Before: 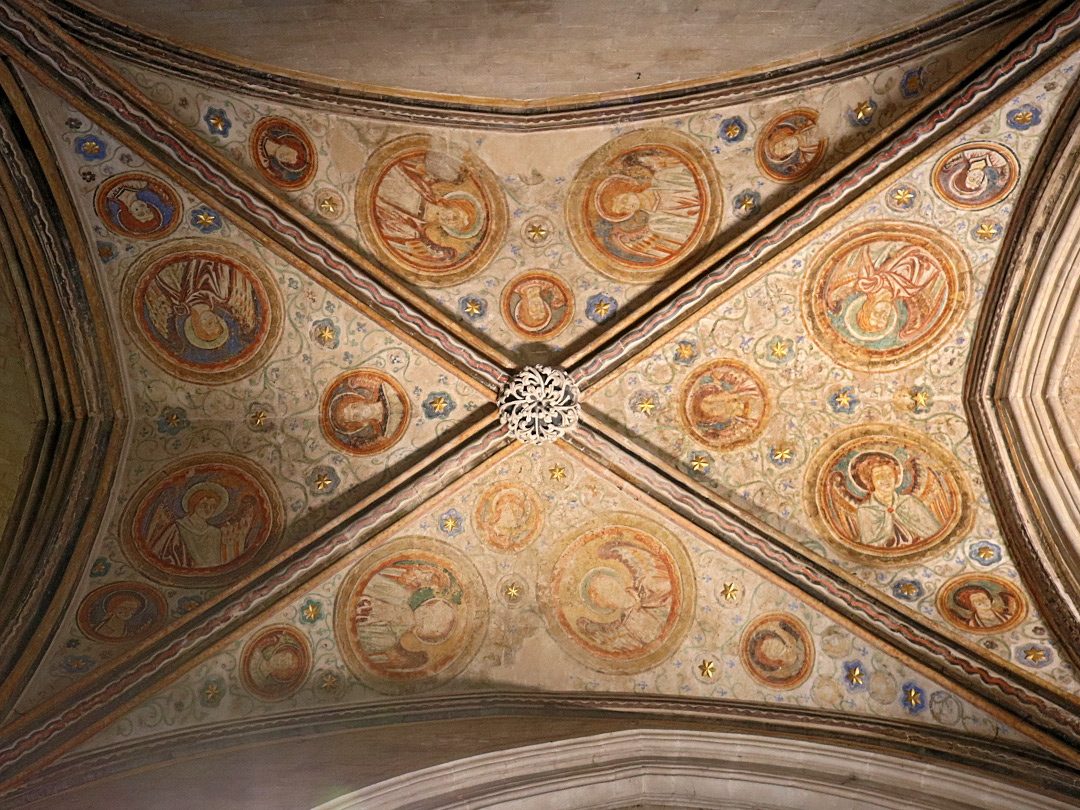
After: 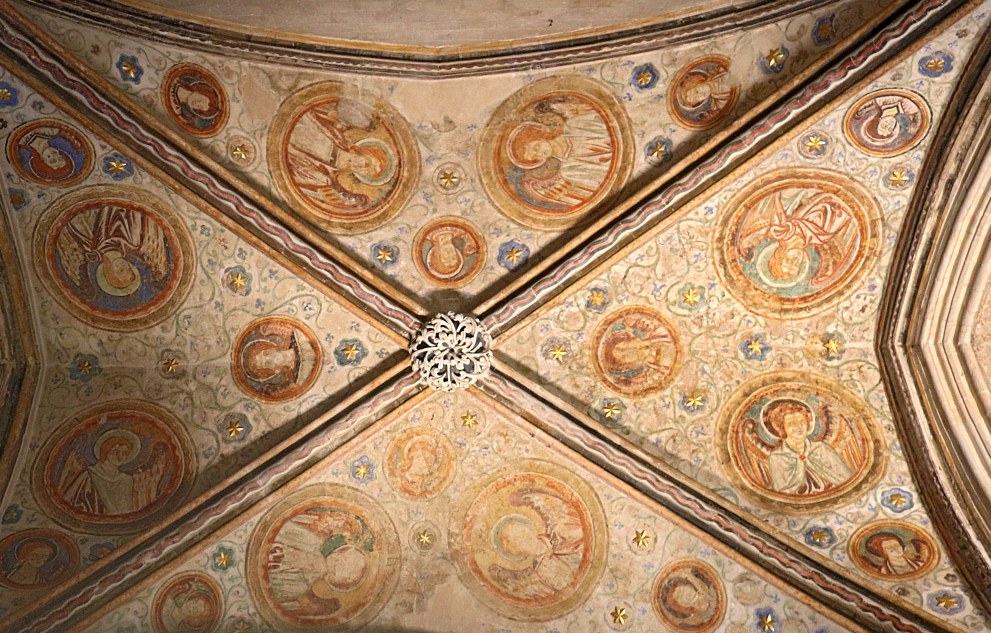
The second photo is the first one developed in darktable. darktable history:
crop: left 8.192%, top 6.565%, bottom 15.242%
exposure: exposure 0.132 EV, compensate highlight preservation false
